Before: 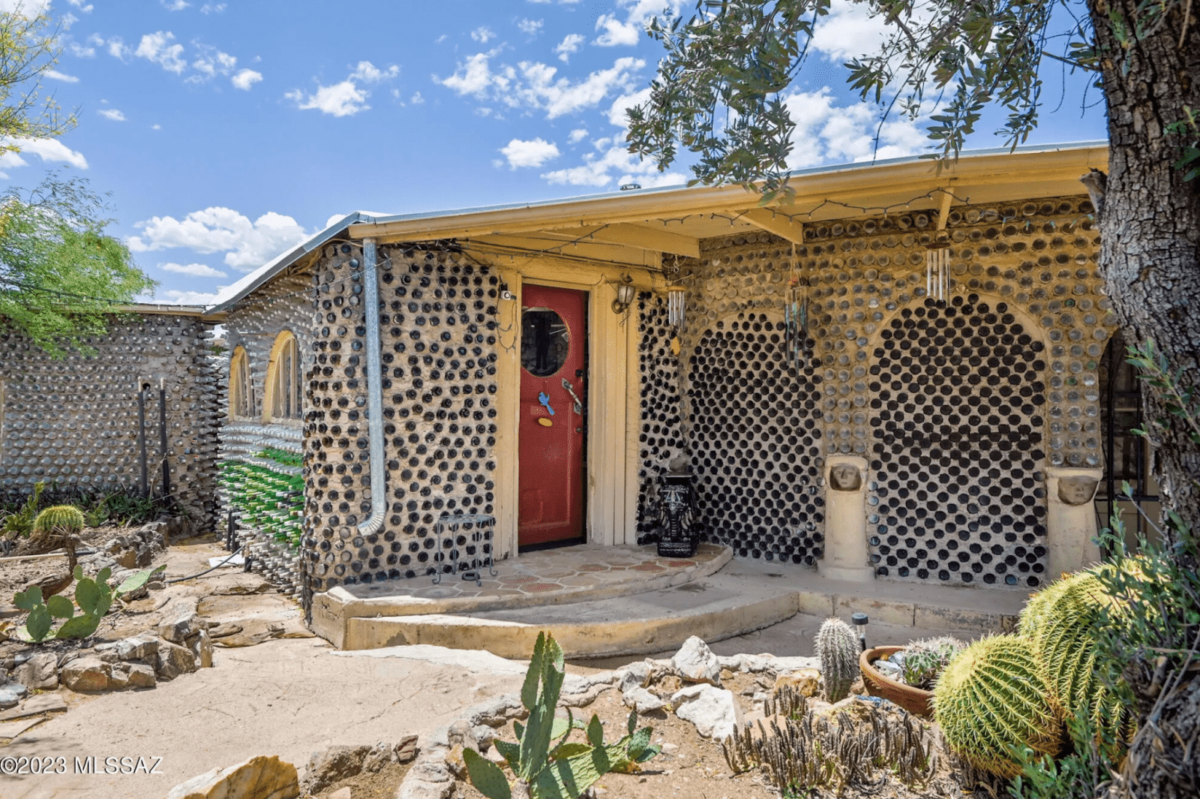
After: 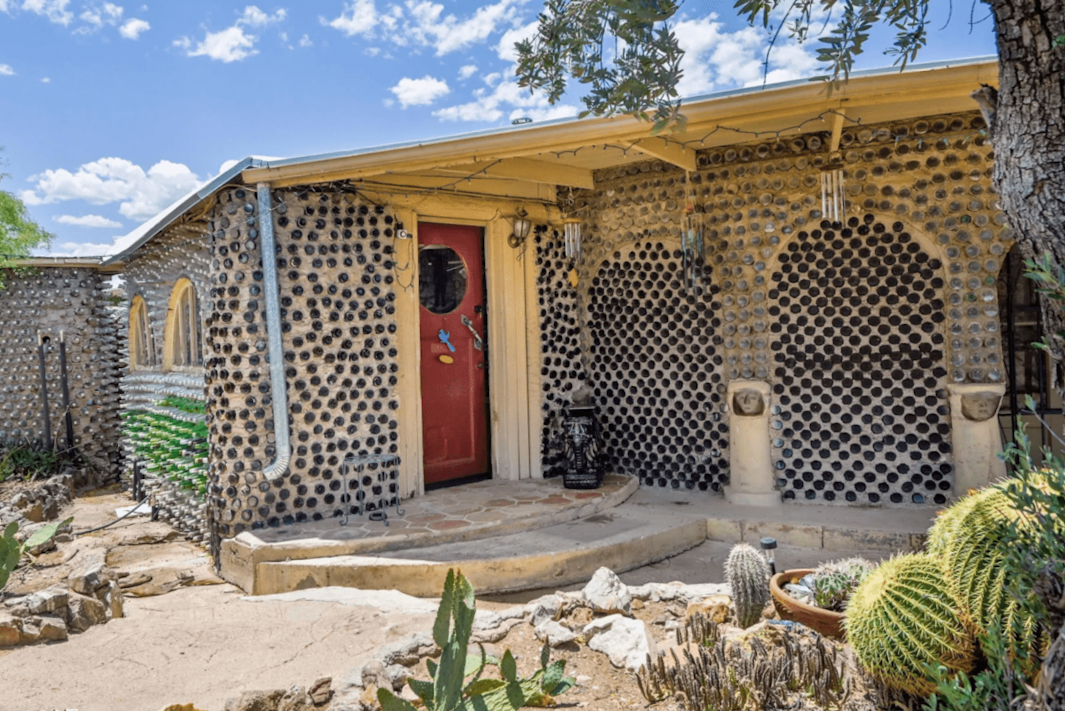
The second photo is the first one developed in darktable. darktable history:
crop and rotate: angle 2.29°, left 5.909%, top 5.671%
